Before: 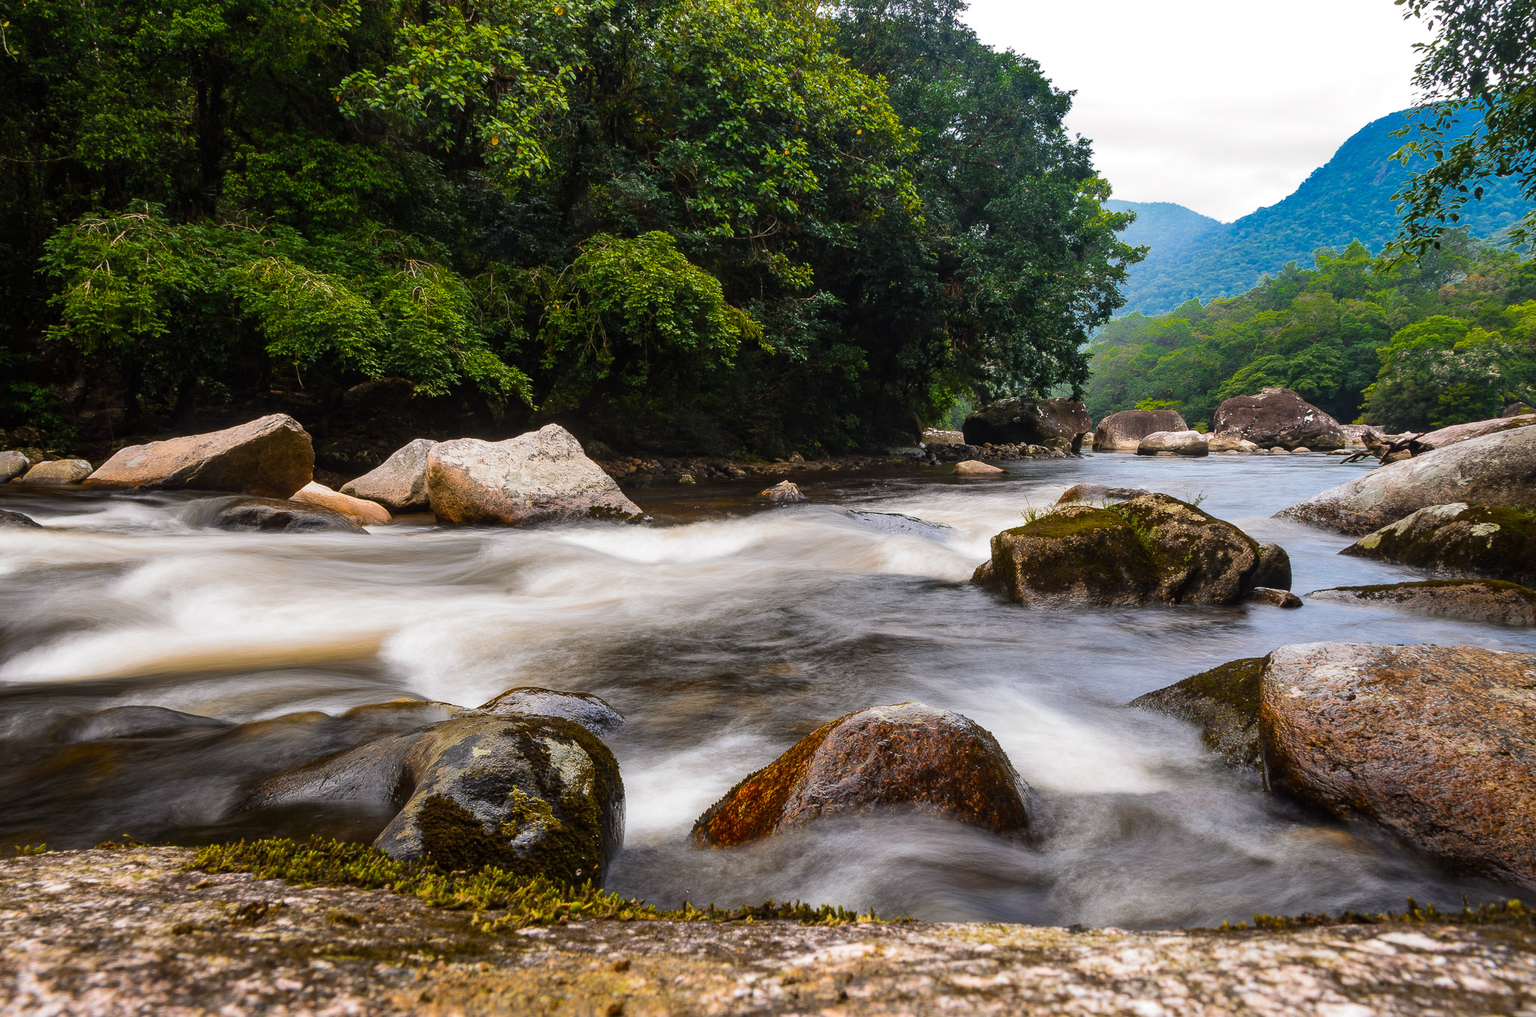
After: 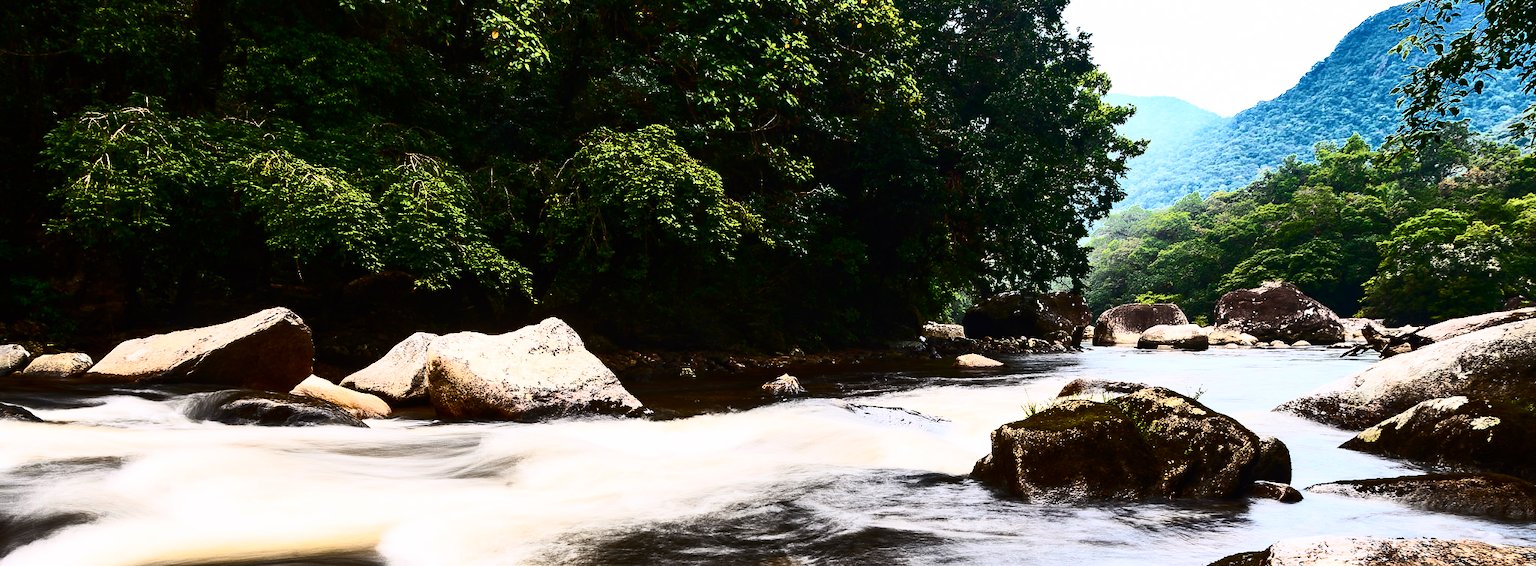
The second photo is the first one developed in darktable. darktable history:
contrast brightness saturation: contrast 0.933, brightness 0.199
crop and rotate: top 10.542%, bottom 33.713%
